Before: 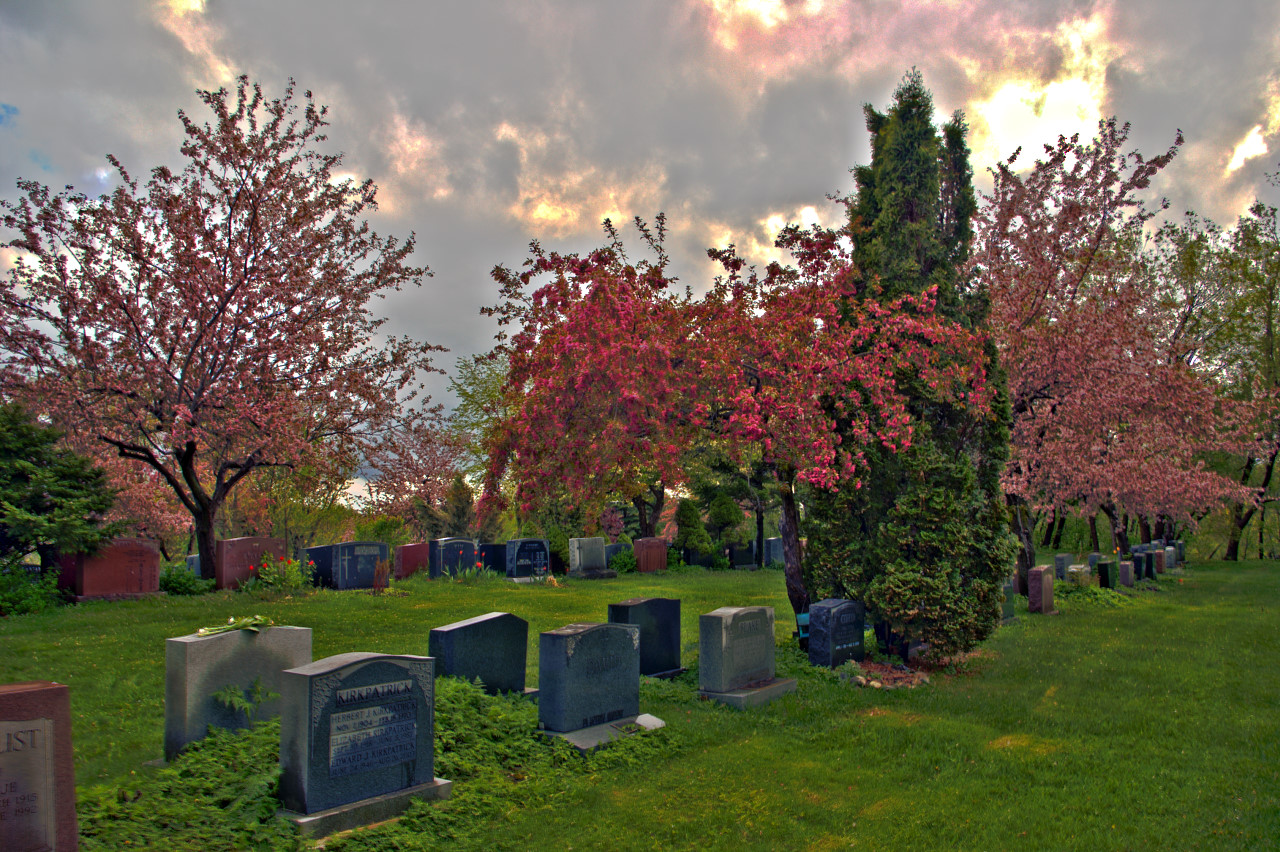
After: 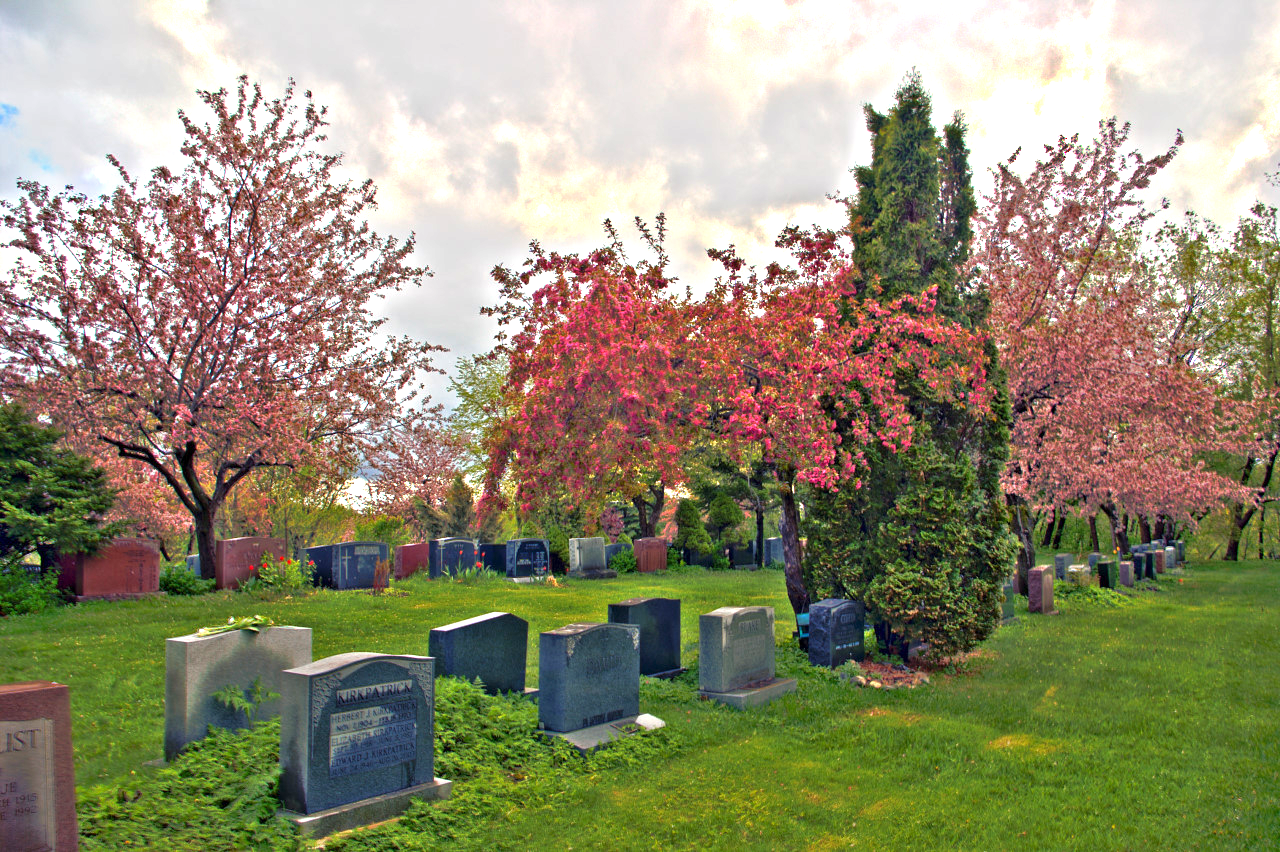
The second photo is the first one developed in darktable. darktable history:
exposure: exposure 1.233 EV, compensate highlight preservation false
